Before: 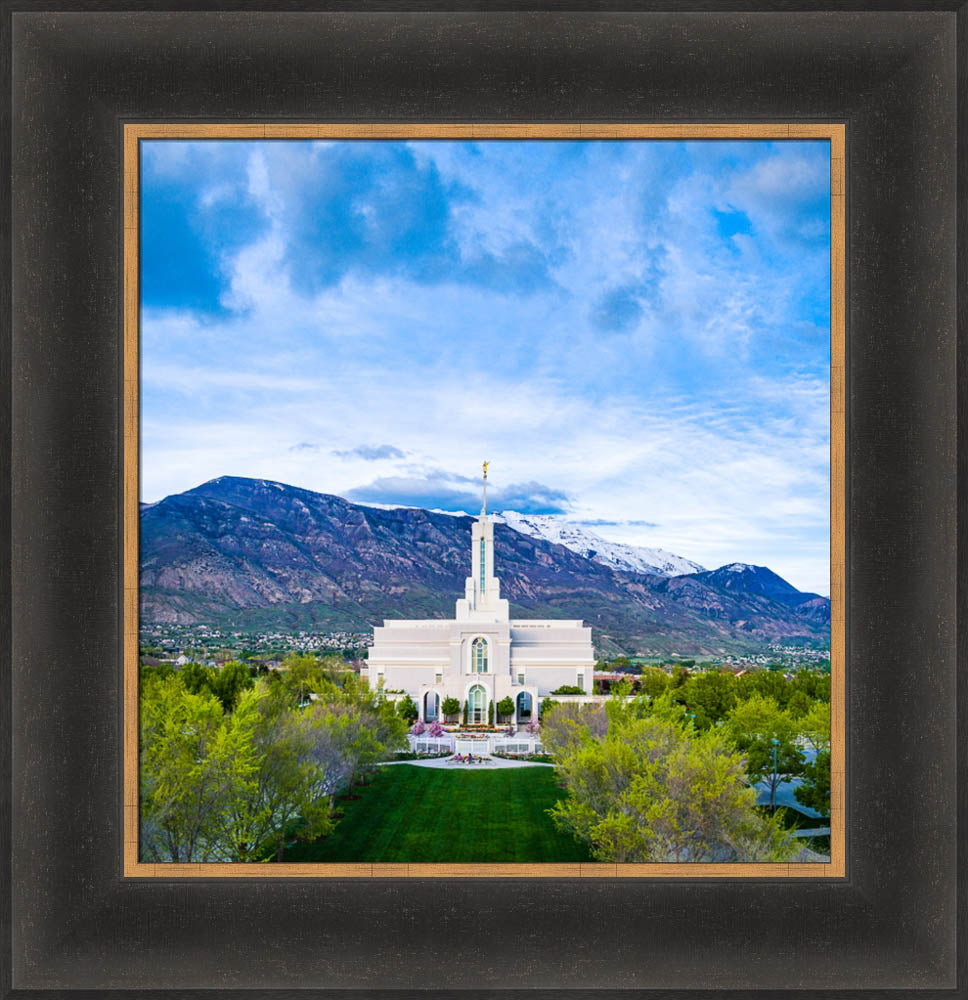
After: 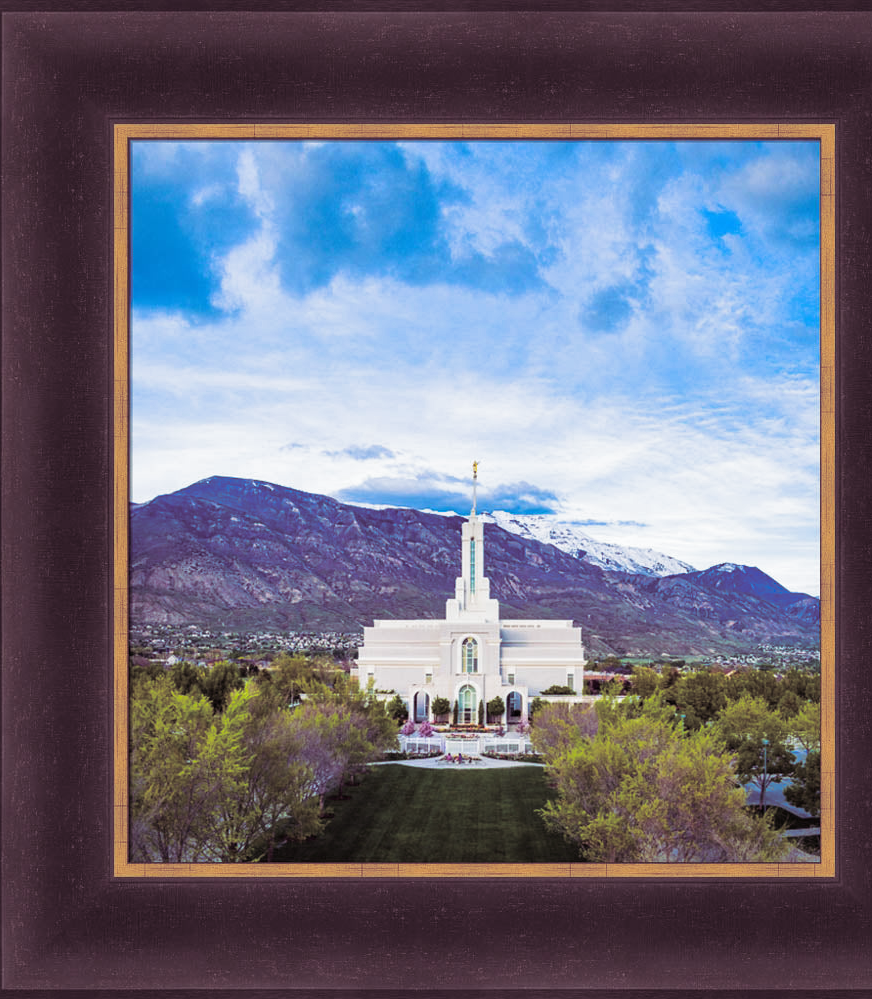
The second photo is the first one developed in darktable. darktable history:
crop and rotate: left 1.088%, right 8.807%
split-toning: shadows › hue 316.8°, shadows › saturation 0.47, highlights › hue 201.6°, highlights › saturation 0, balance -41.97, compress 28.01%
